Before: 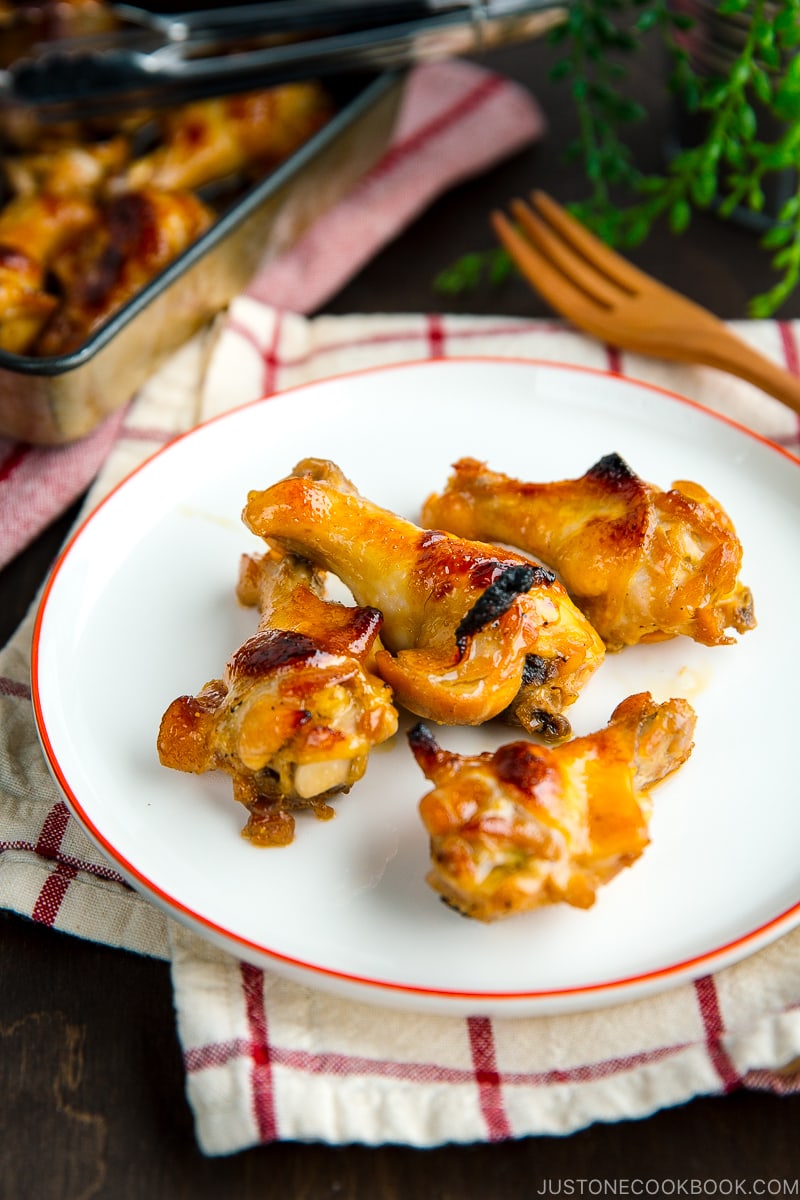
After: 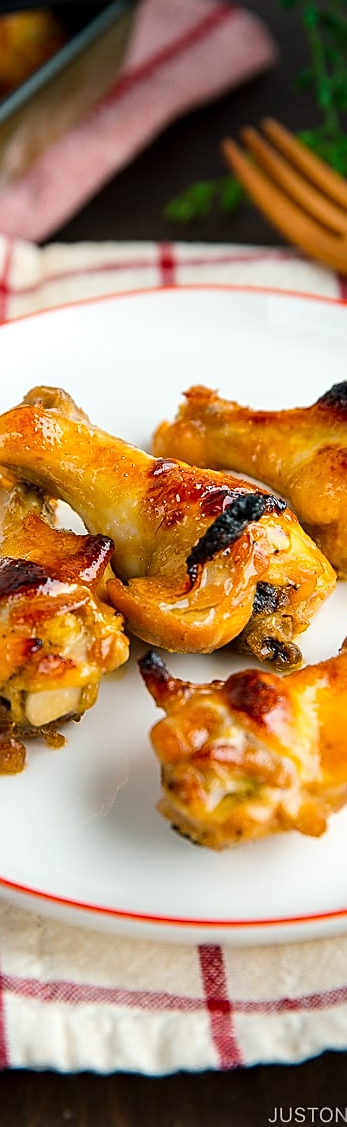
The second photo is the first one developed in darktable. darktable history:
sharpen: on, module defaults
crop: left 33.74%, top 6.018%, right 22.825%
